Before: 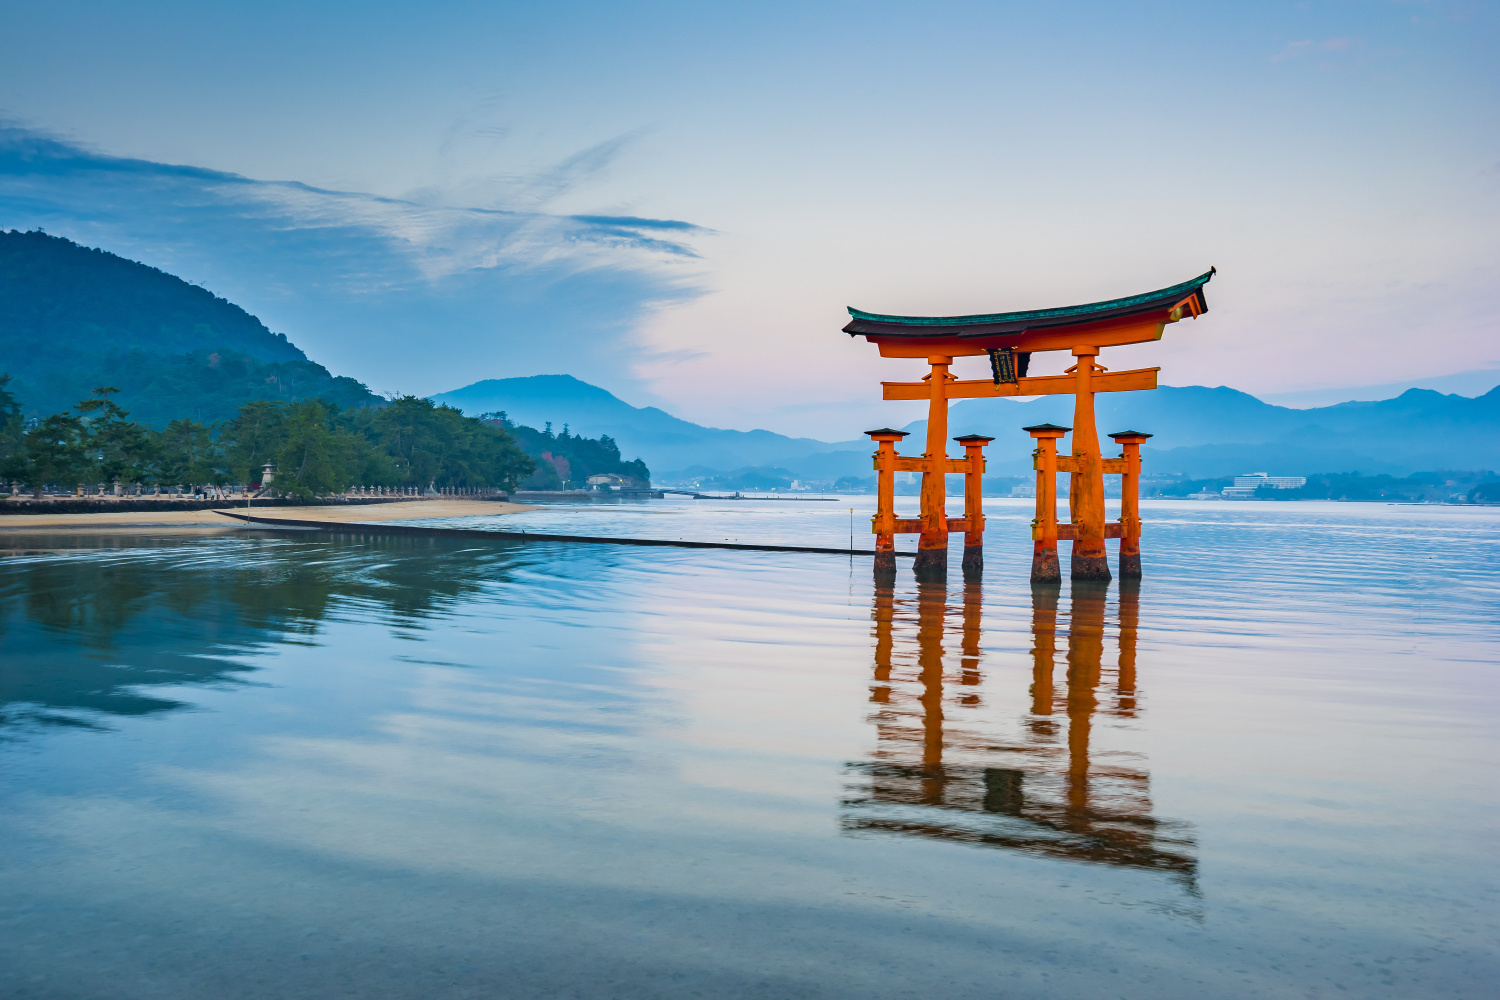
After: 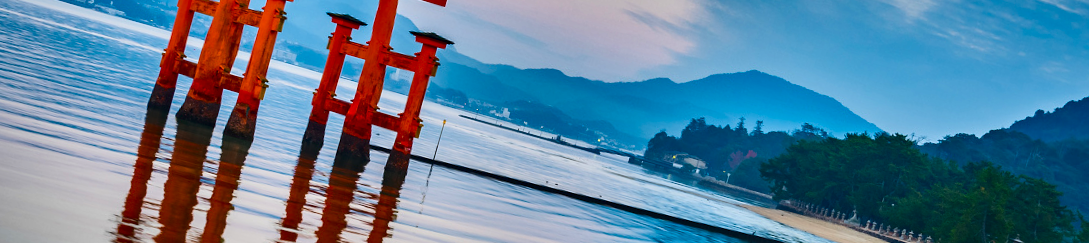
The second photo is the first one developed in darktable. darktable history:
shadows and highlights: shadows 20.91, highlights -82.73, soften with gaussian
contrast brightness saturation: contrast 0.19, brightness -0.11, saturation 0.21
crop and rotate: angle 16.12°, top 30.835%, bottom 35.653%
